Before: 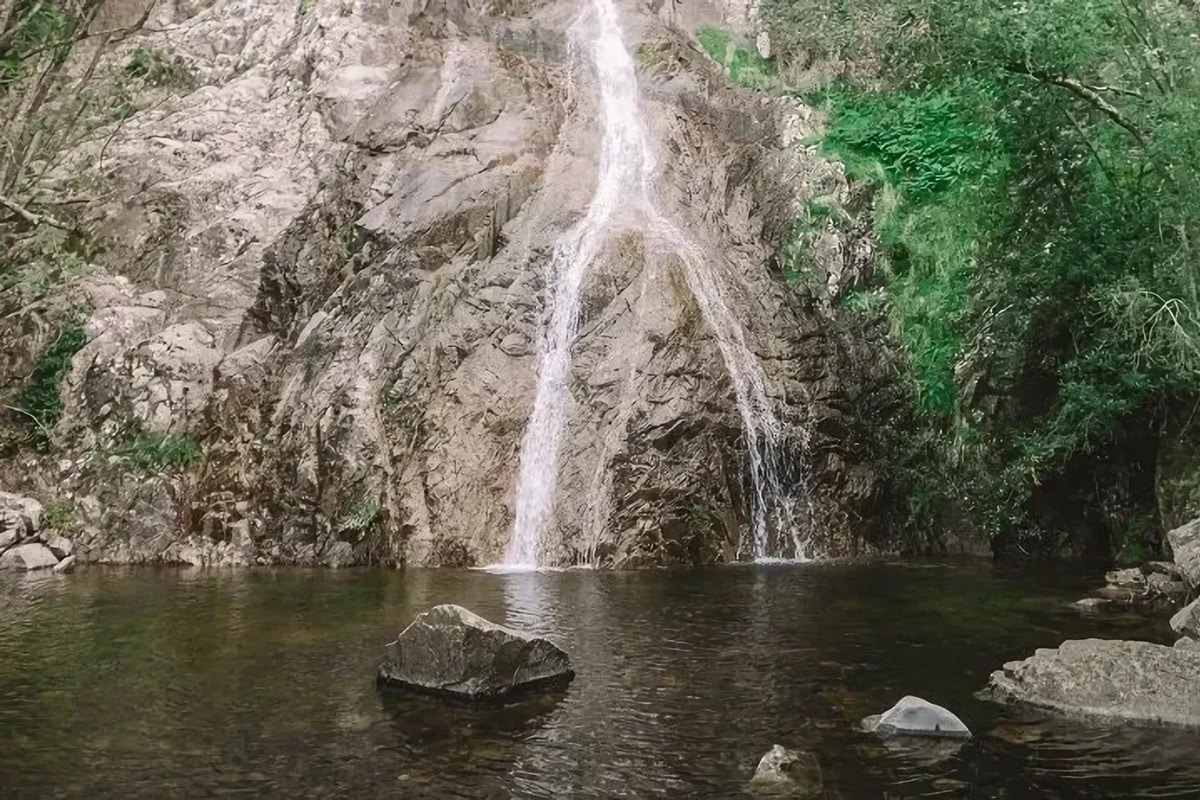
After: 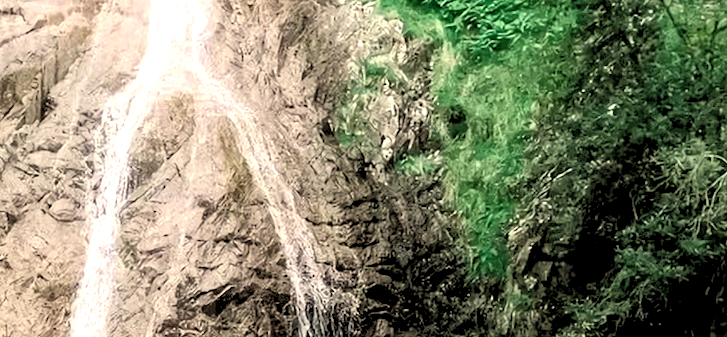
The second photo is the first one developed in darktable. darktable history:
exposure: exposure 0.564 EV, compensate highlight preservation false
crop: left 36.005%, top 18.293%, right 0.31%, bottom 38.444%
rgb levels: levels [[0.029, 0.461, 0.922], [0, 0.5, 1], [0, 0.5, 1]]
white balance: red 1.045, blue 0.932
rotate and perspective: rotation 0.074°, lens shift (vertical) 0.096, lens shift (horizontal) -0.041, crop left 0.043, crop right 0.952, crop top 0.024, crop bottom 0.979
